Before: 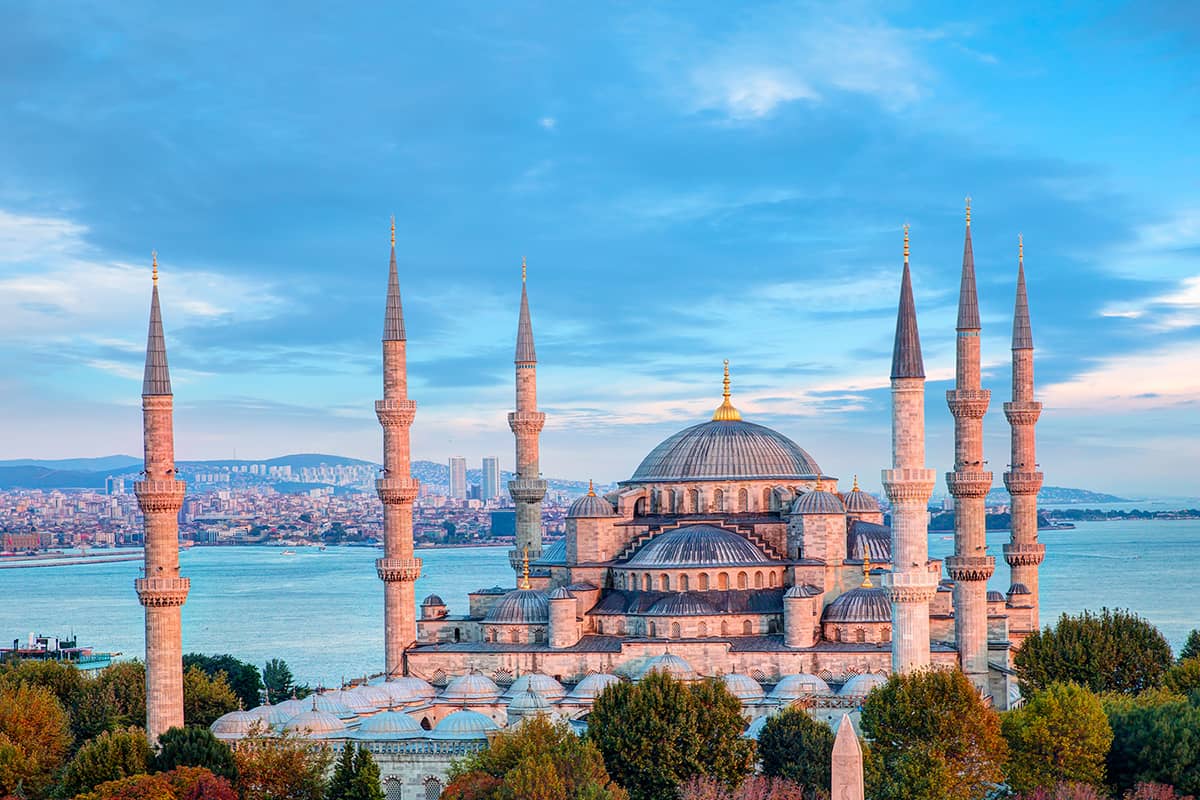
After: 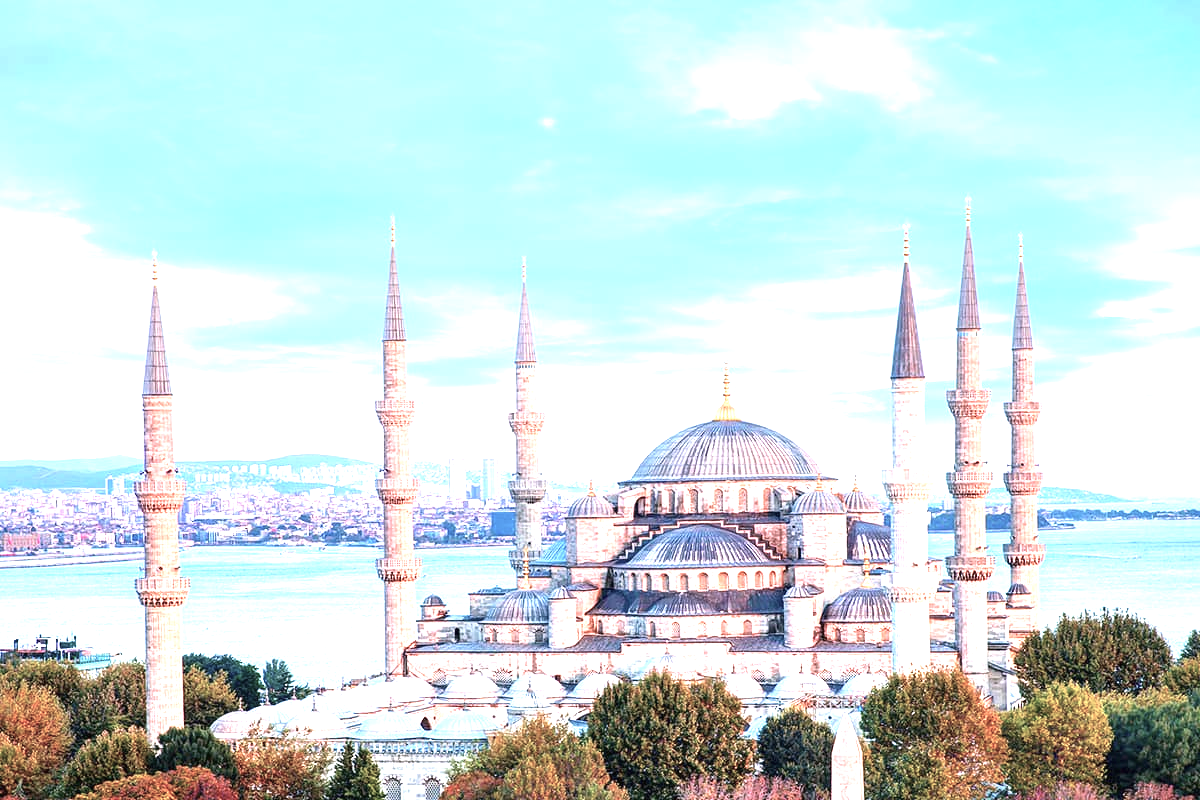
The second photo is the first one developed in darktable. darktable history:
white balance: red 1.05, blue 1.072
color balance: input saturation 100.43%, contrast fulcrum 14.22%, output saturation 70.41%
exposure: black level correction 0, exposure 1.55 EV, compensate exposure bias true, compensate highlight preservation false
